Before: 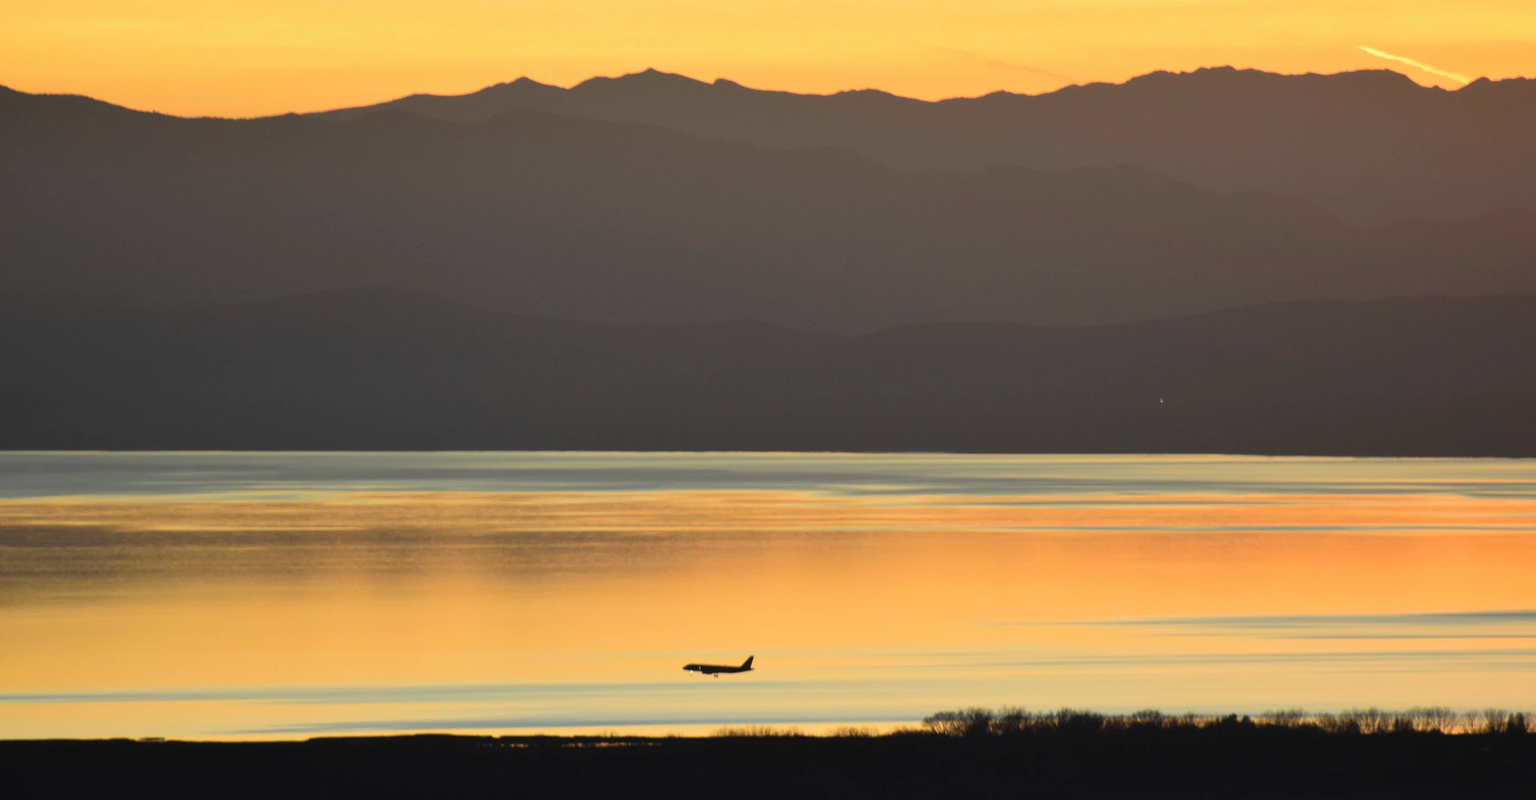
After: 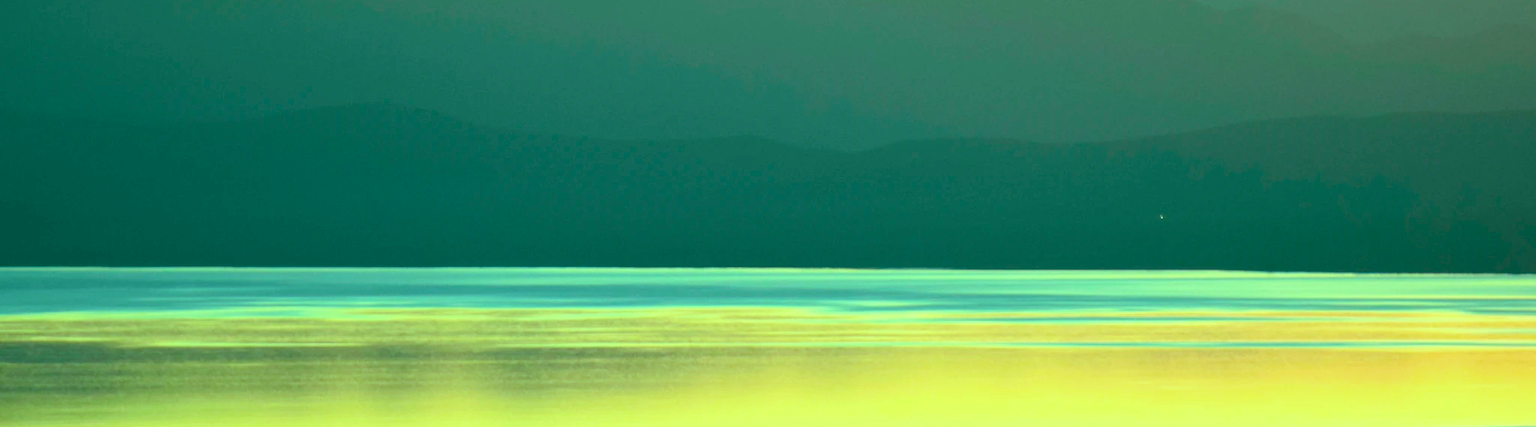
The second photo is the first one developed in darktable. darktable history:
color balance: mode lift, gamma, gain (sRGB), lift [0.997, 0.979, 1.021, 1.011], gamma [1, 1.084, 0.916, 0.998], gain [1, 0.87, 1.13, 1.101], contrast 4.55%, contrast fulcrum 38.24%, output saturation 104.09%
exposure: exposure 0.64 EV, compensate highlight preservation false
color balance rgb: shadows lift › chroma 11.71%, shadows lift › hue 133.46°, power › chroma 2.15%, power › hue 166.83°, highlights gain › chroma 4%, highlights gain › hue 200.2°, perceptual saturation grading › global saturation 18.05%
crop and rotate: top 23.043%, bottom 23.437%
